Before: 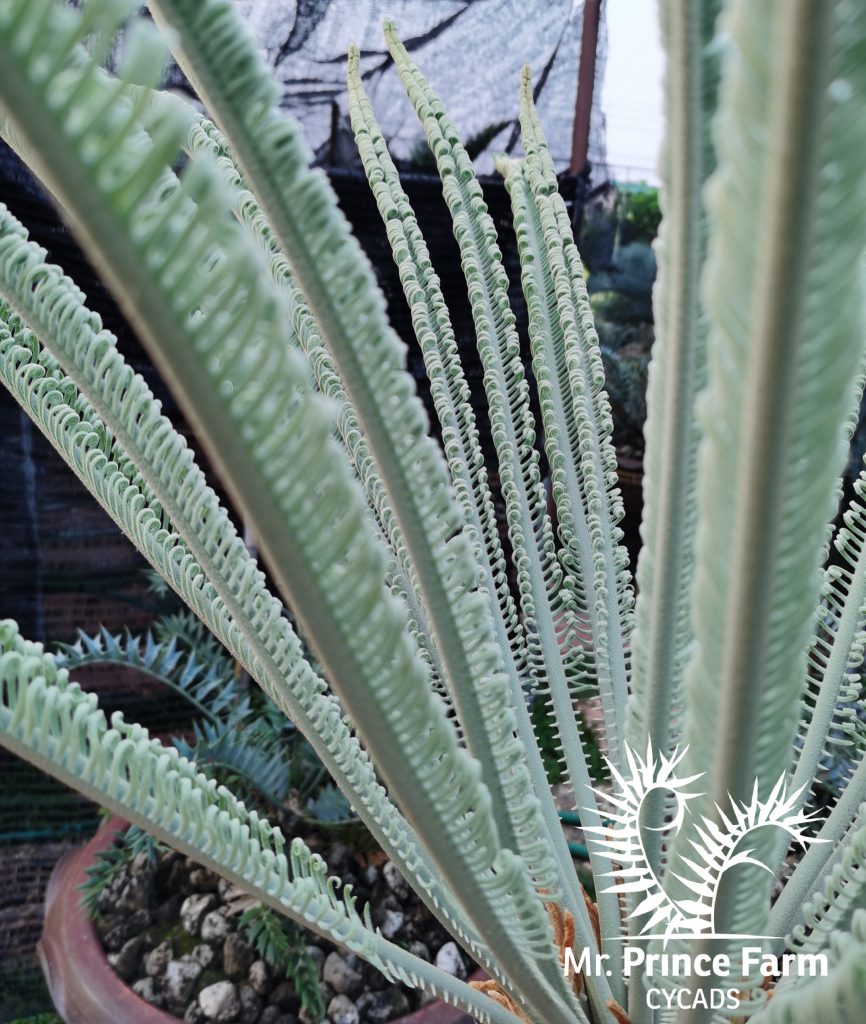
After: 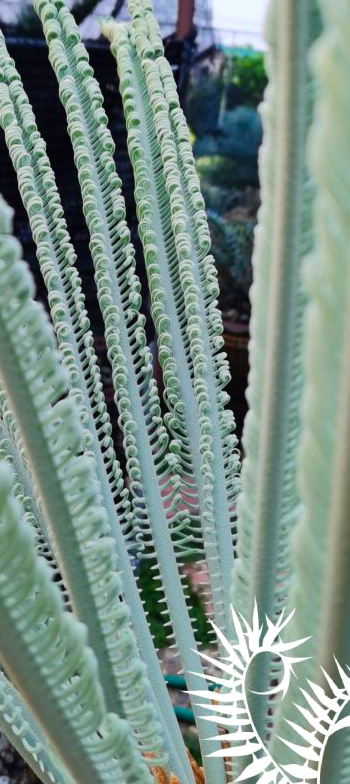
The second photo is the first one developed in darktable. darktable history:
crop: left 45.504%, top 13.289%, right 13.966%, bottom 10.112%
exposure: exposure 0.027 EV, compensate highlight preservation false
velvia: strength 32.07%, mid-tones bias 0.206
